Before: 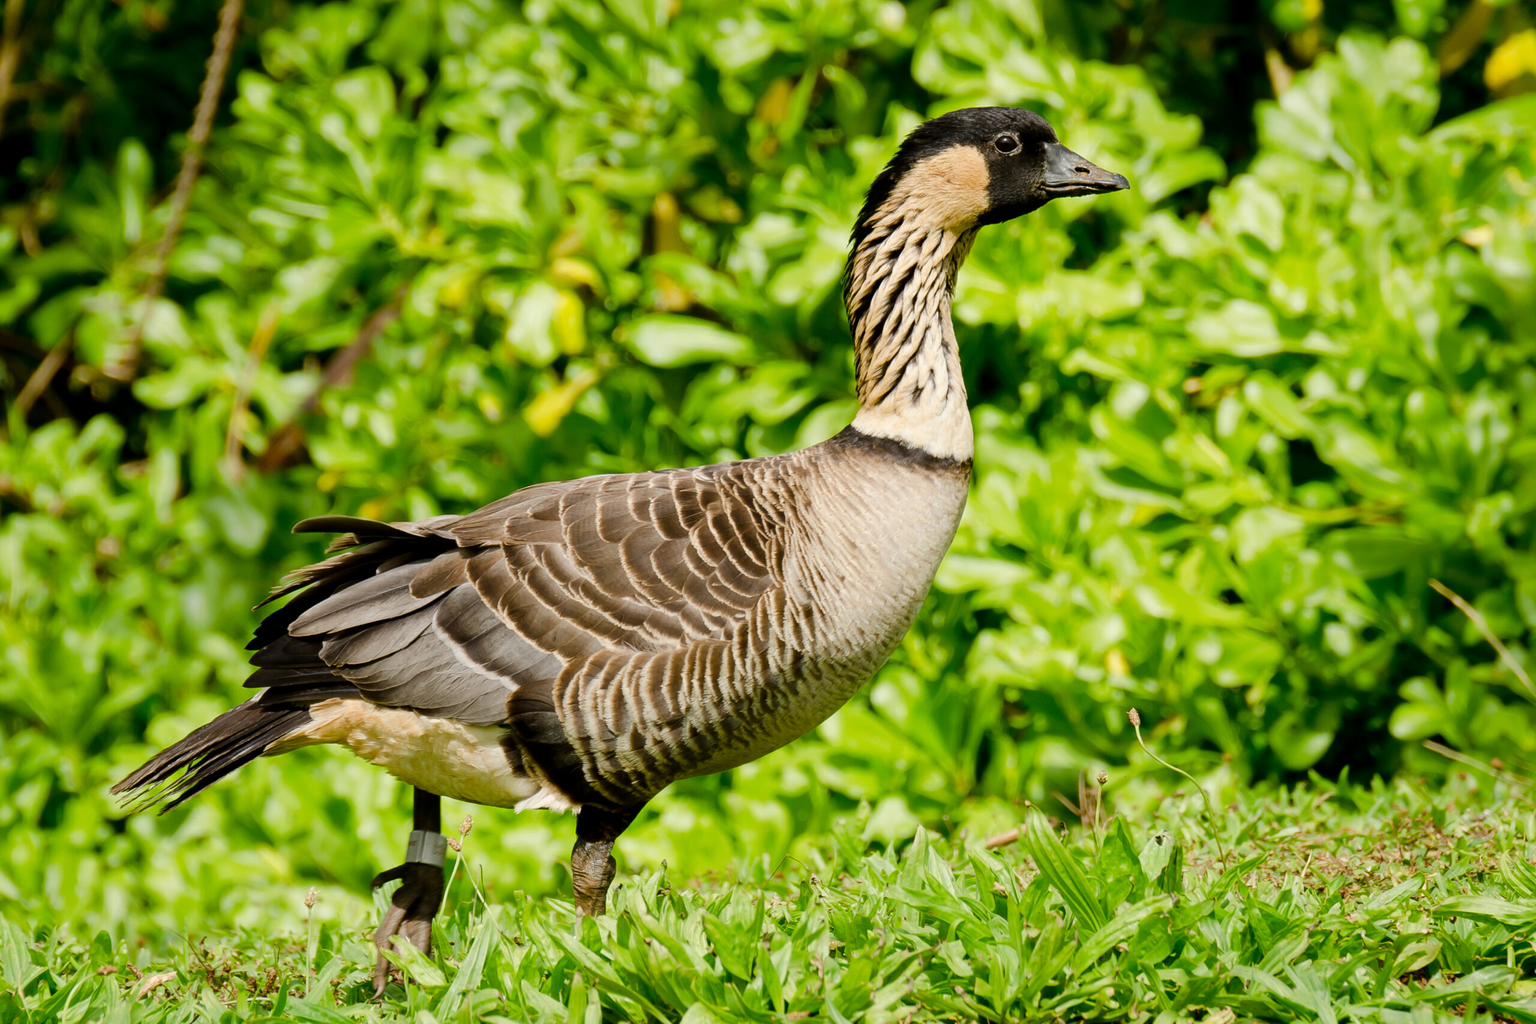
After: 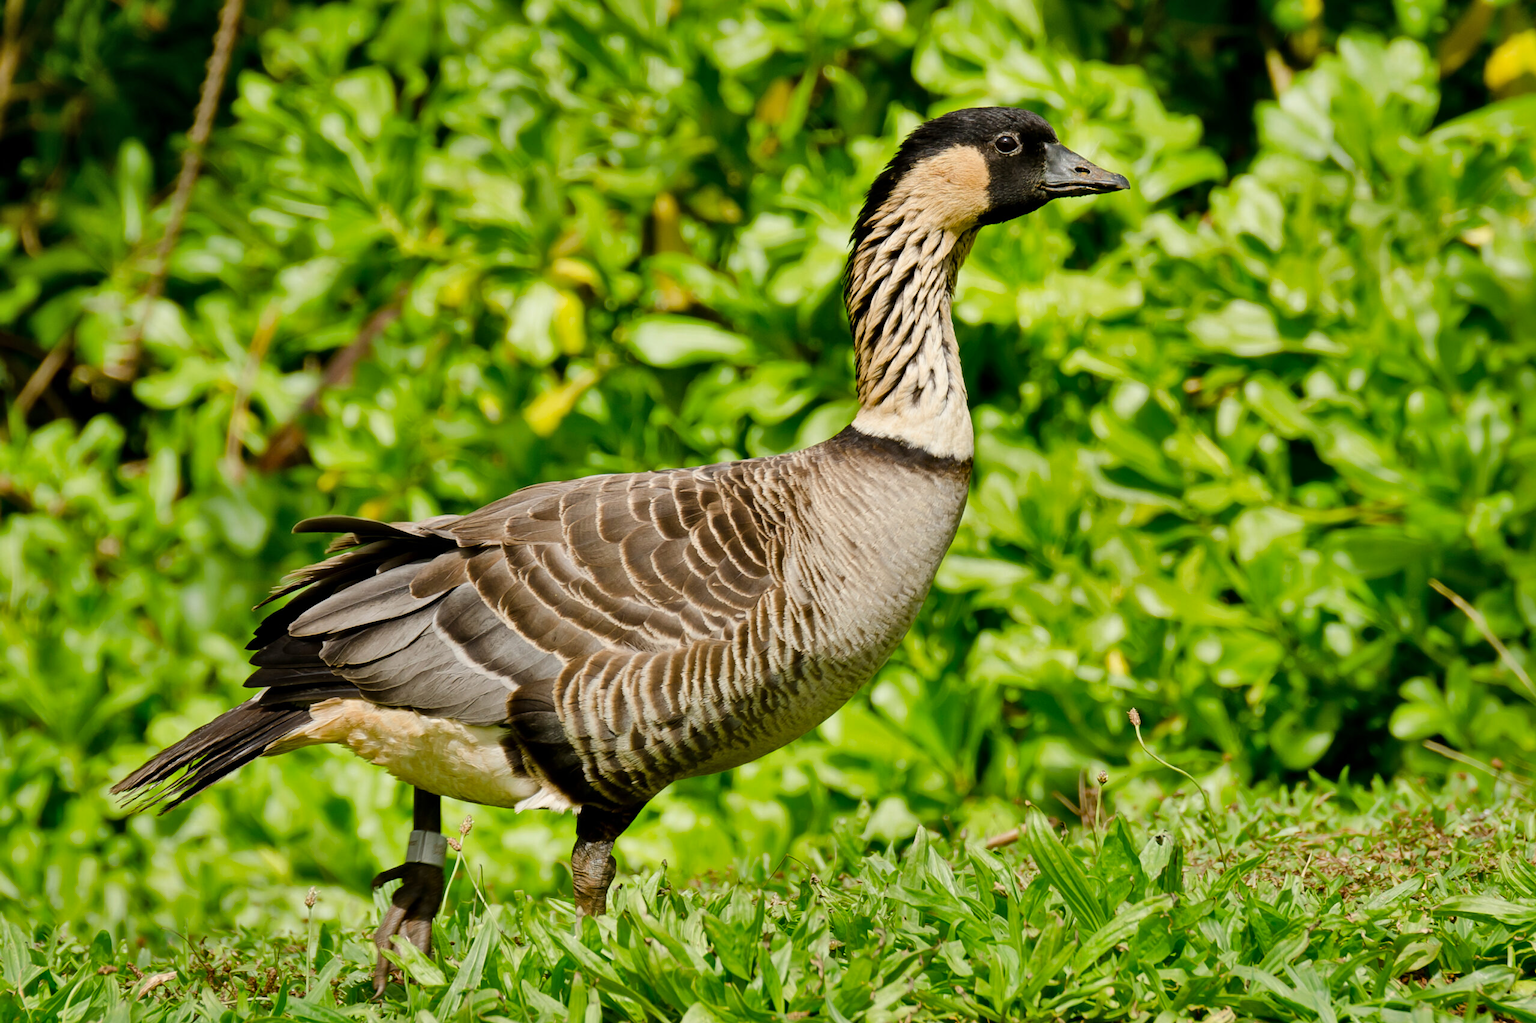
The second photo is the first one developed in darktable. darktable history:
shadows and highlights: shadows 20.95, highlights -82.91, soften with gaussian
